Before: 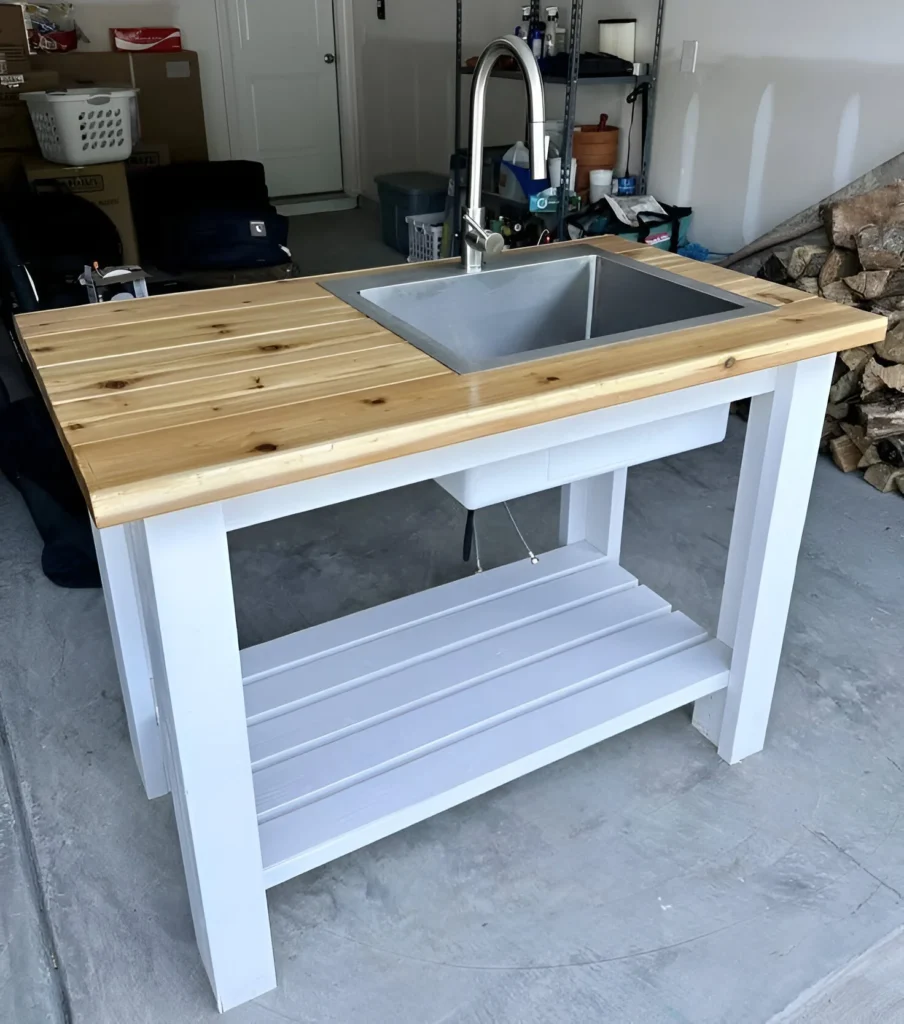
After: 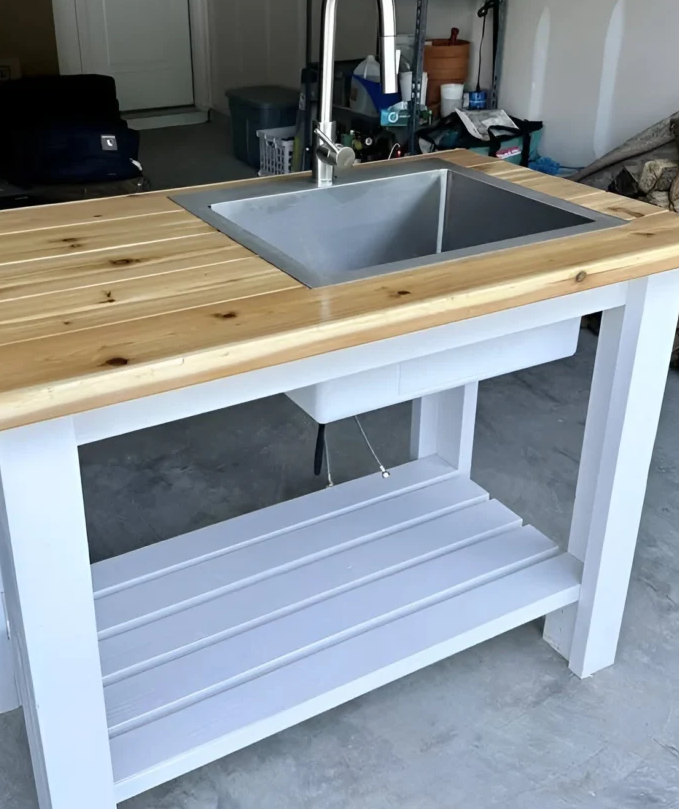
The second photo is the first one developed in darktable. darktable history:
crop: left 16.555%, top 8.458%, right 8.297%, bottom 12.466%
